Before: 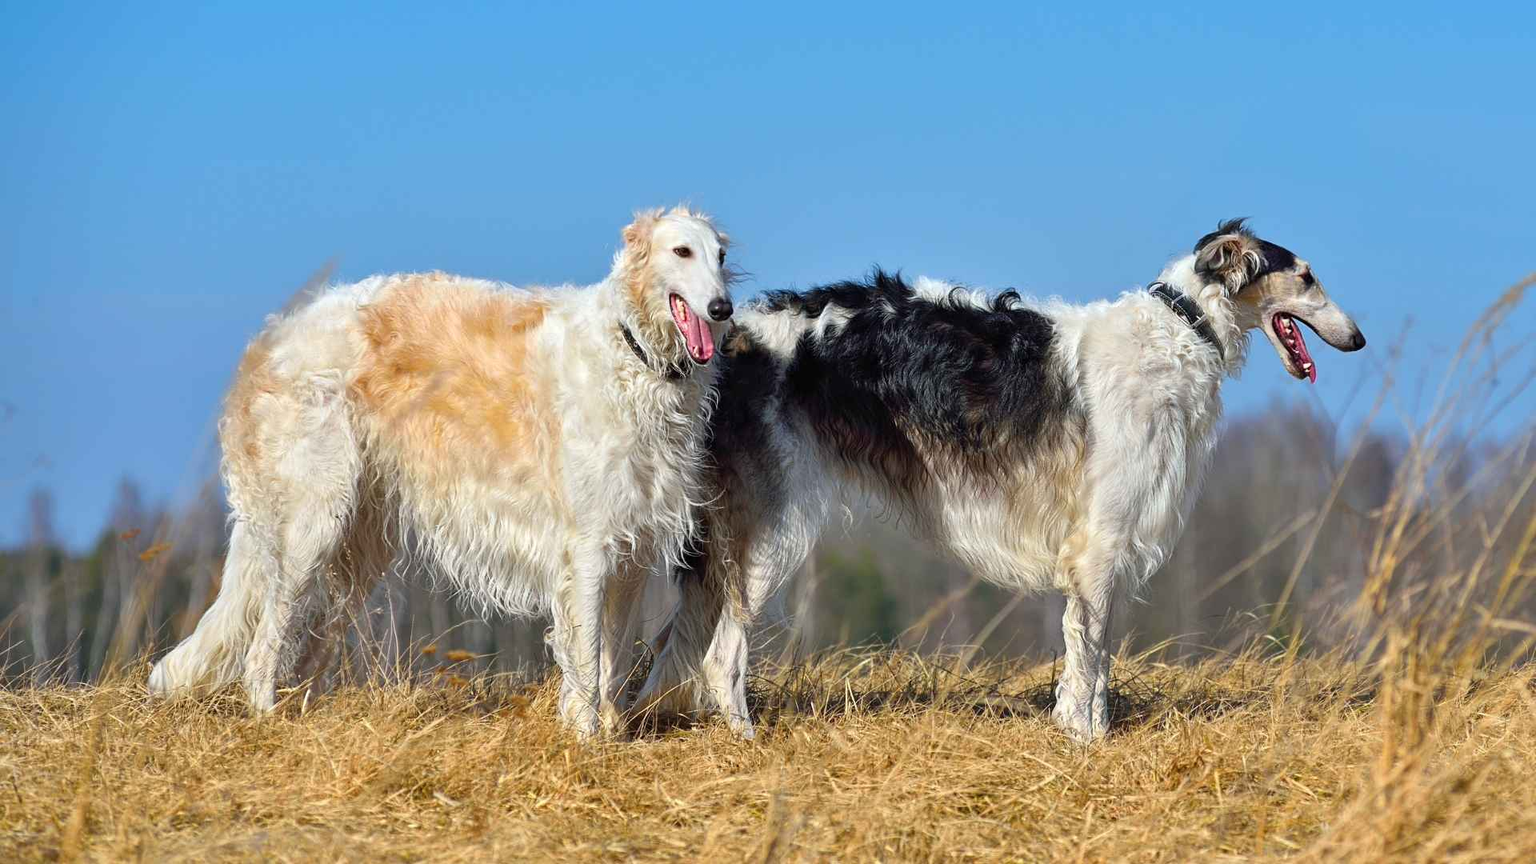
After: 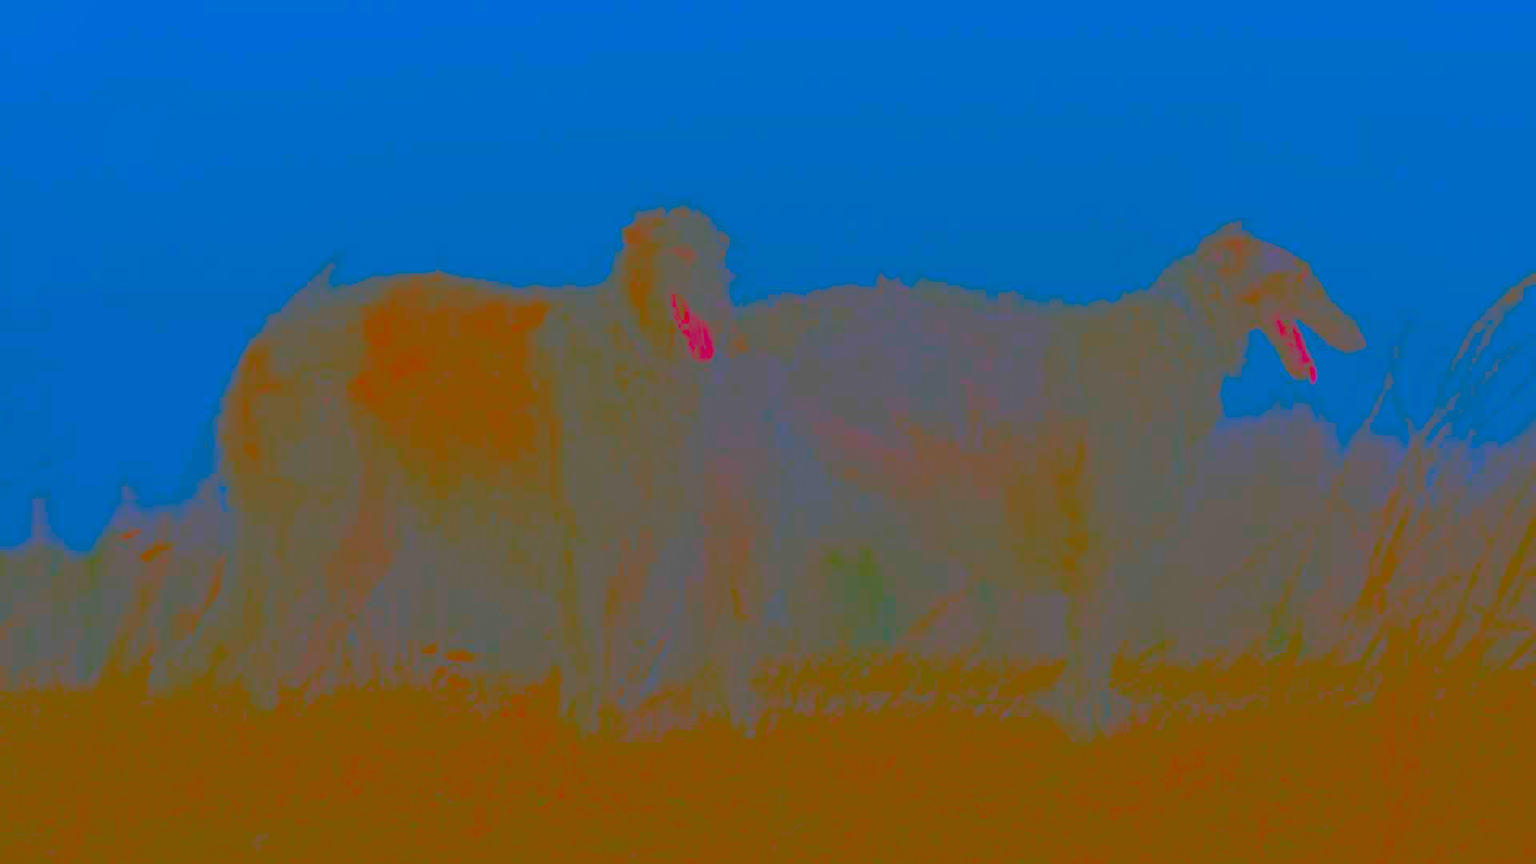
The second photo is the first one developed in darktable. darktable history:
contrast brightness saturation: contrast -0.99, brightness -0.17, saturation 0.75
shadows and highlights: radius 337.17, shadows 29.01, soften with gaussian
